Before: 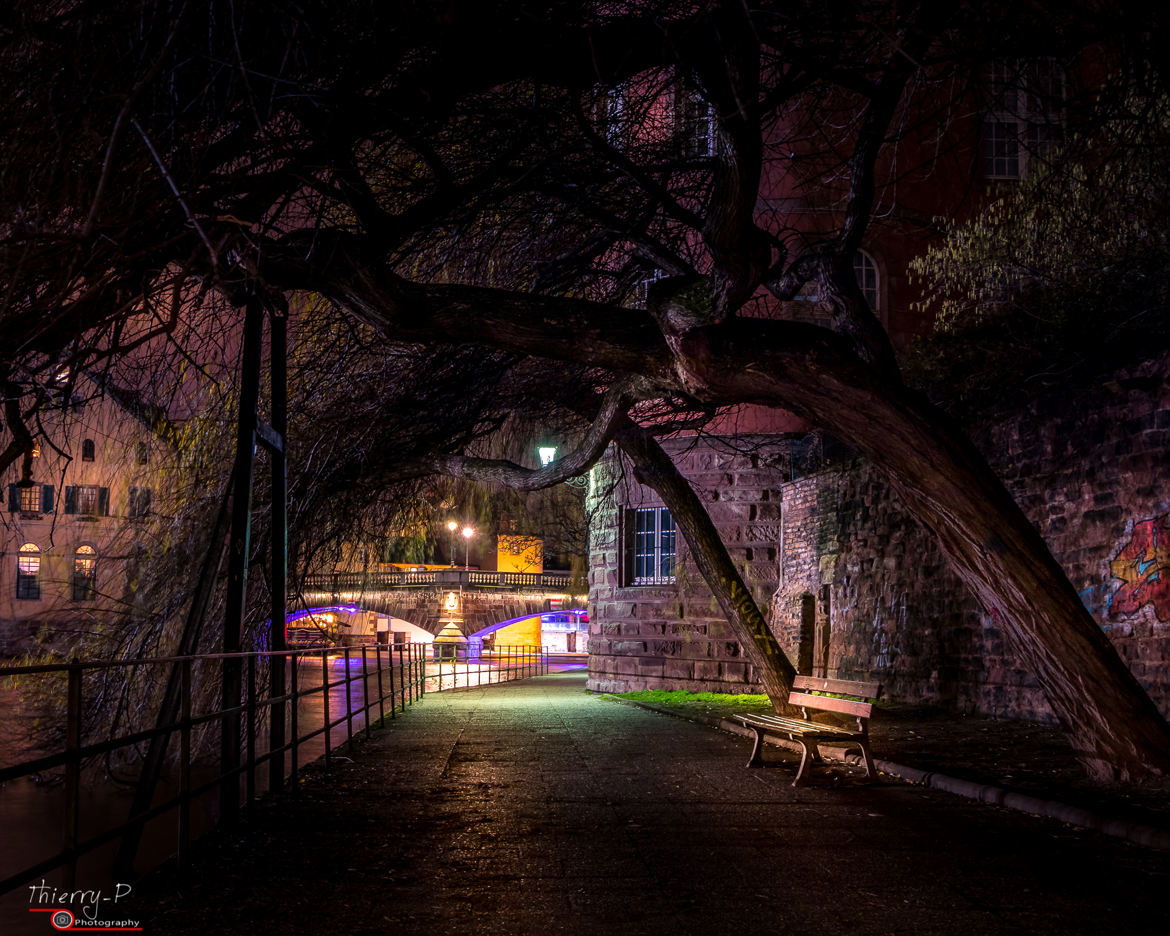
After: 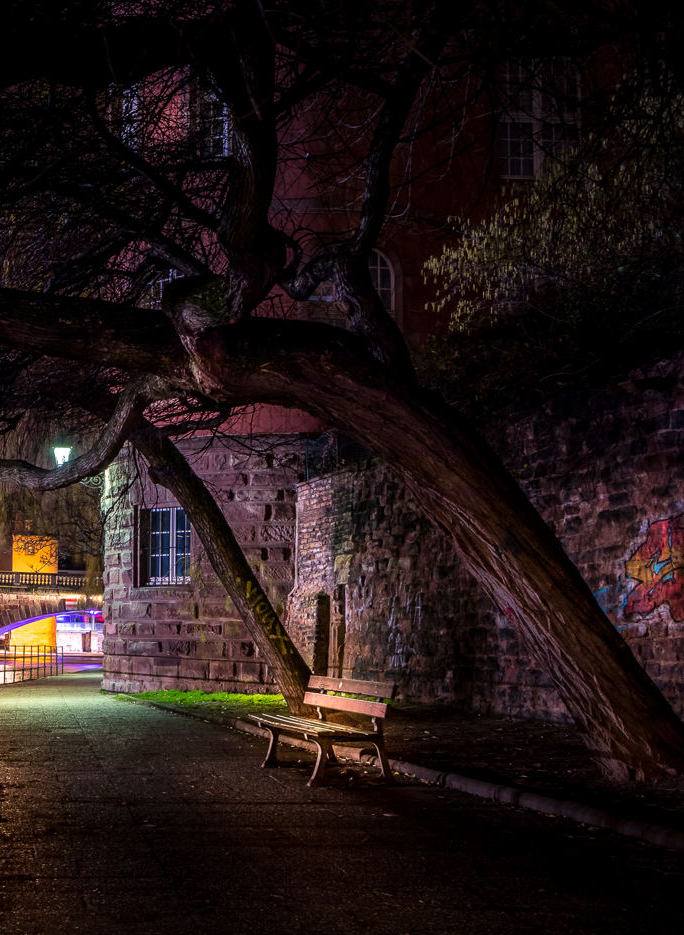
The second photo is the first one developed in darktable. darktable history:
crop: left 41.516%
